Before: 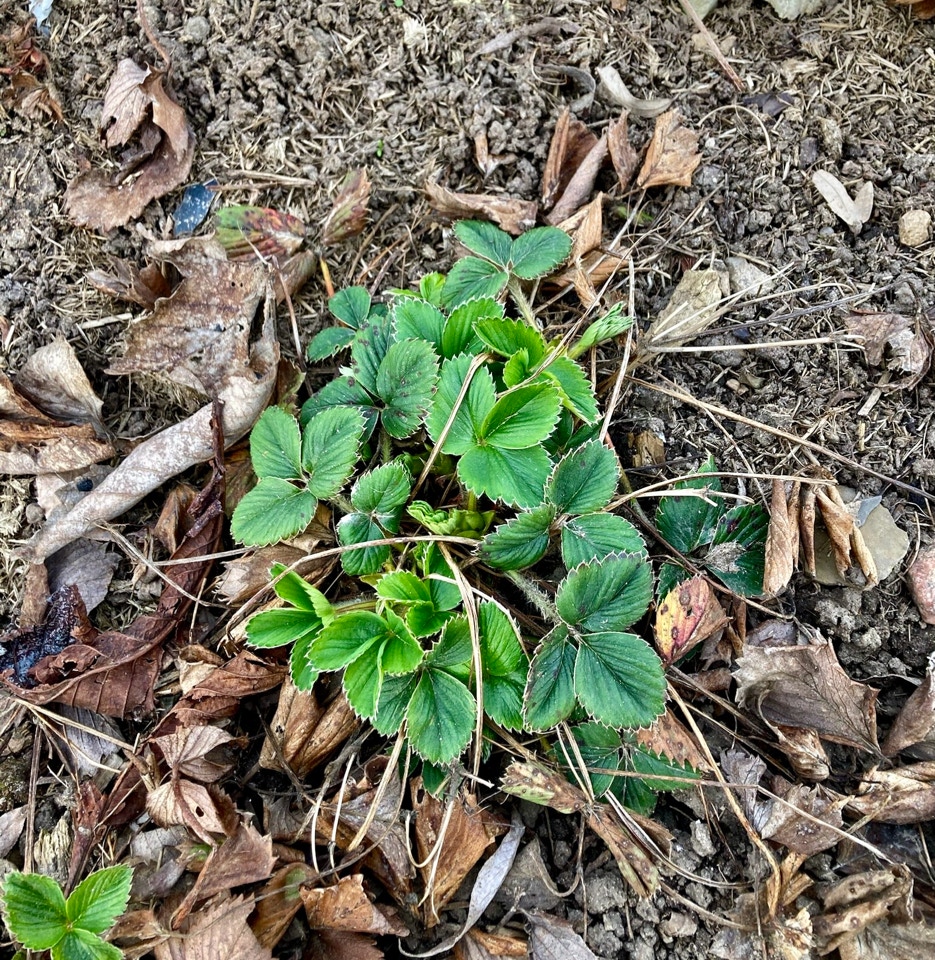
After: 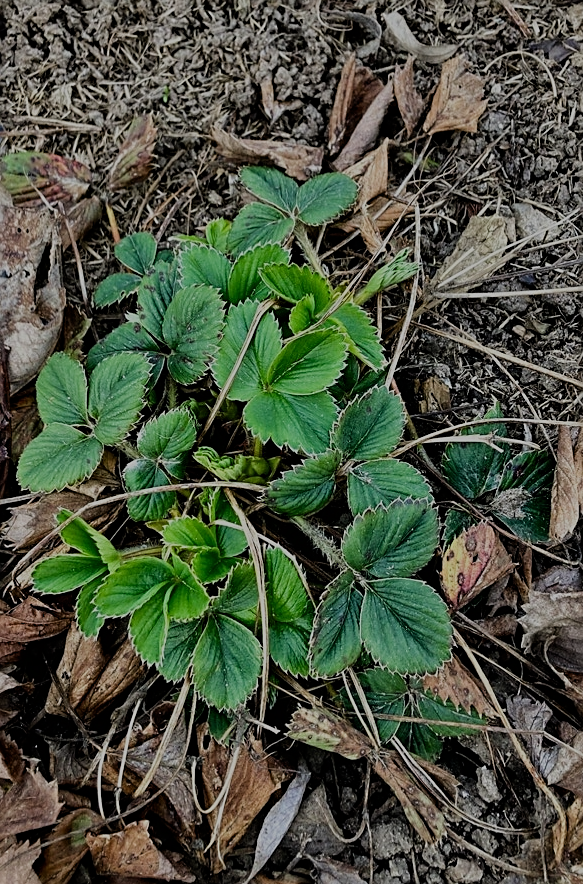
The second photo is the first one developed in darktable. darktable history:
sharpen: on, module defaults
exposure: exposure -1 EV, compensate highlight preservation false
white balance: red 1, blue 1
crop and rotate: left 22.918%, top 5.629%, right 14.711%, bottom 2.247%
filmic rgb: black relative exposure -7.65 EV, white relative exposure 4.56 EV, hardness 3.61
